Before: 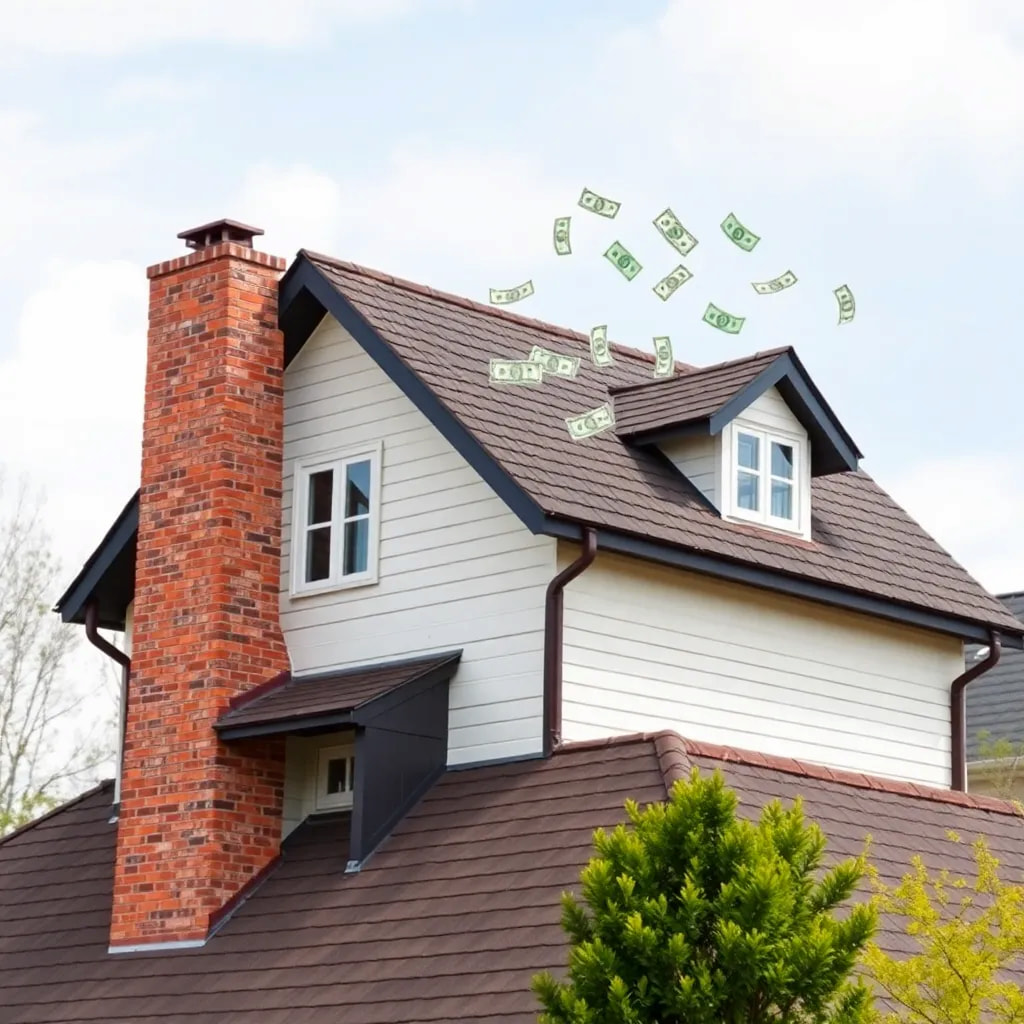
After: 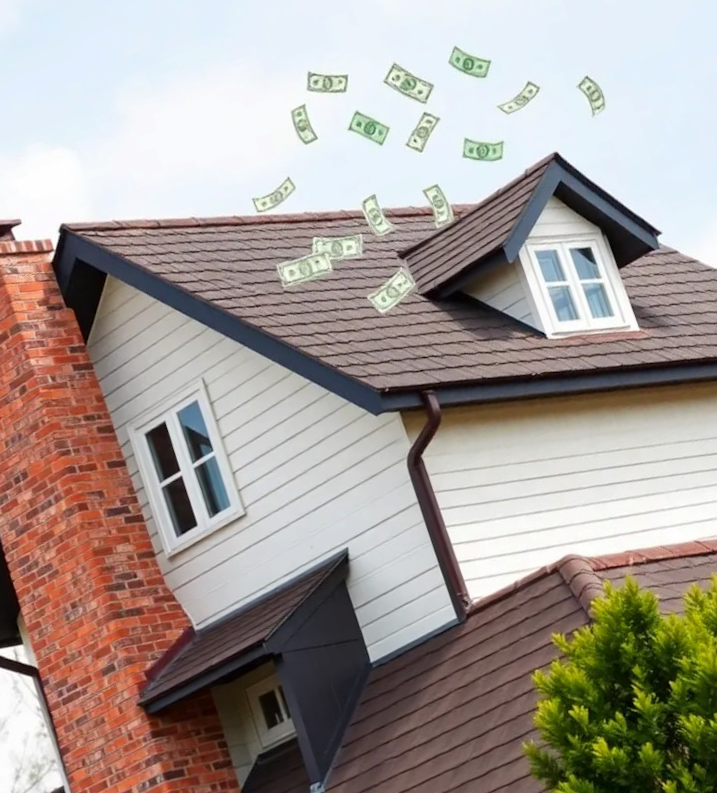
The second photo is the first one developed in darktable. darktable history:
crop and rotate: angle 19.51°, left 6.726%, right 3.844%, bottom 1.063%
